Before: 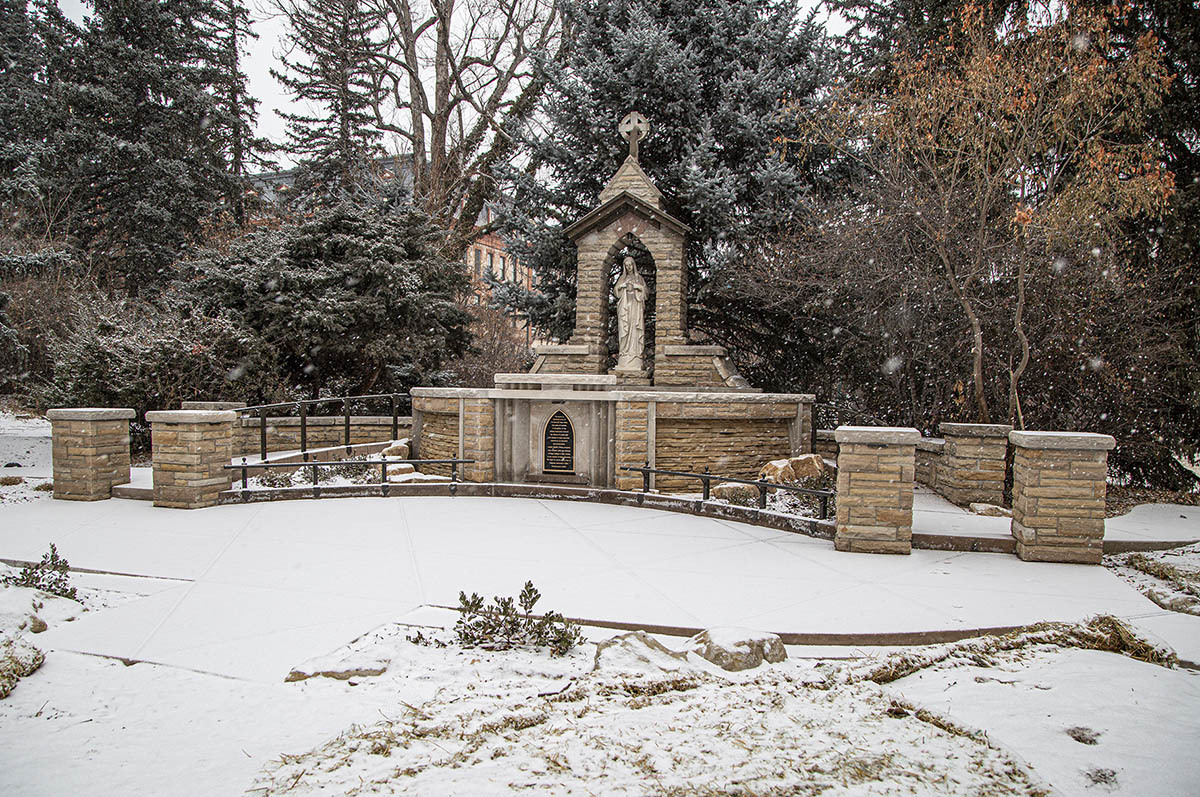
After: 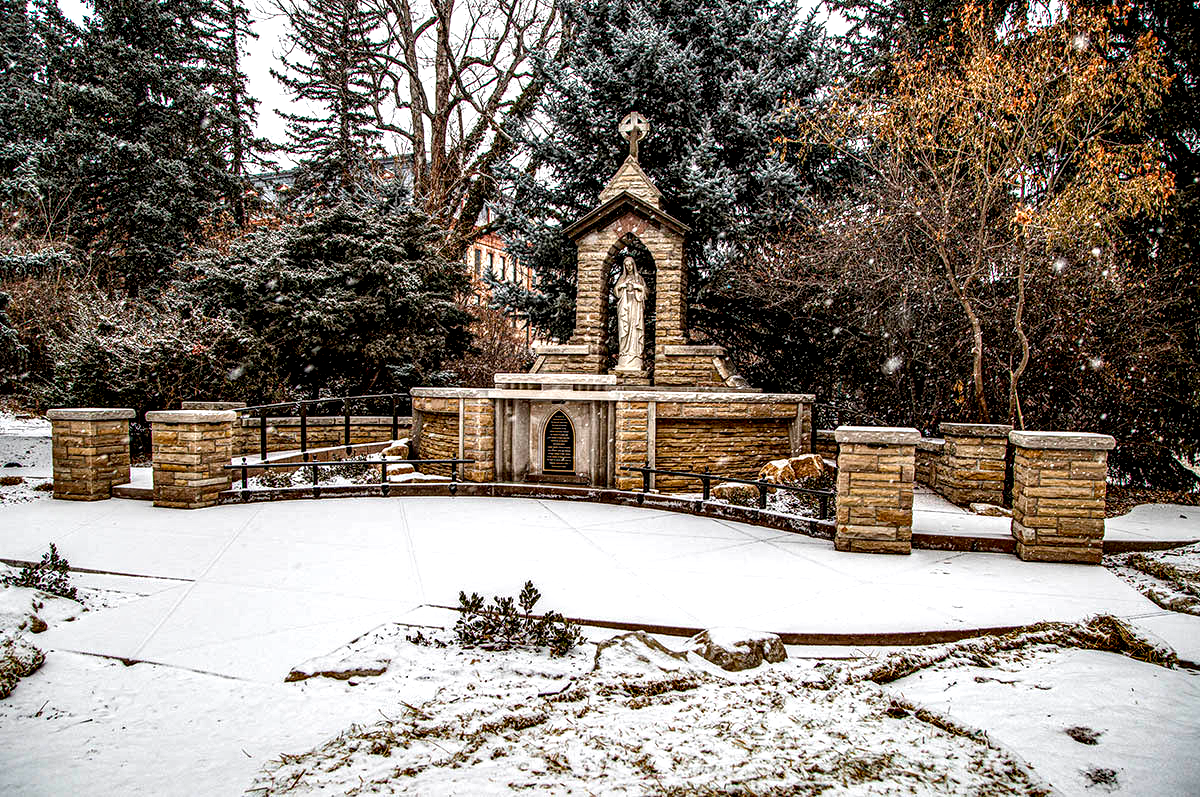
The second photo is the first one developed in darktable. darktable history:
local contrast: shadows 156%, detail 224%
color balance rgb: shadows lift › chroma 0.839%, shadows lift › hue 112.6°, perceptual saturation grading › global saturation 43.928%, perceptual saturation grading › highlights -25.757%, perceptual saturation grading › shadows 50.259%, global vibrance 10.05%
